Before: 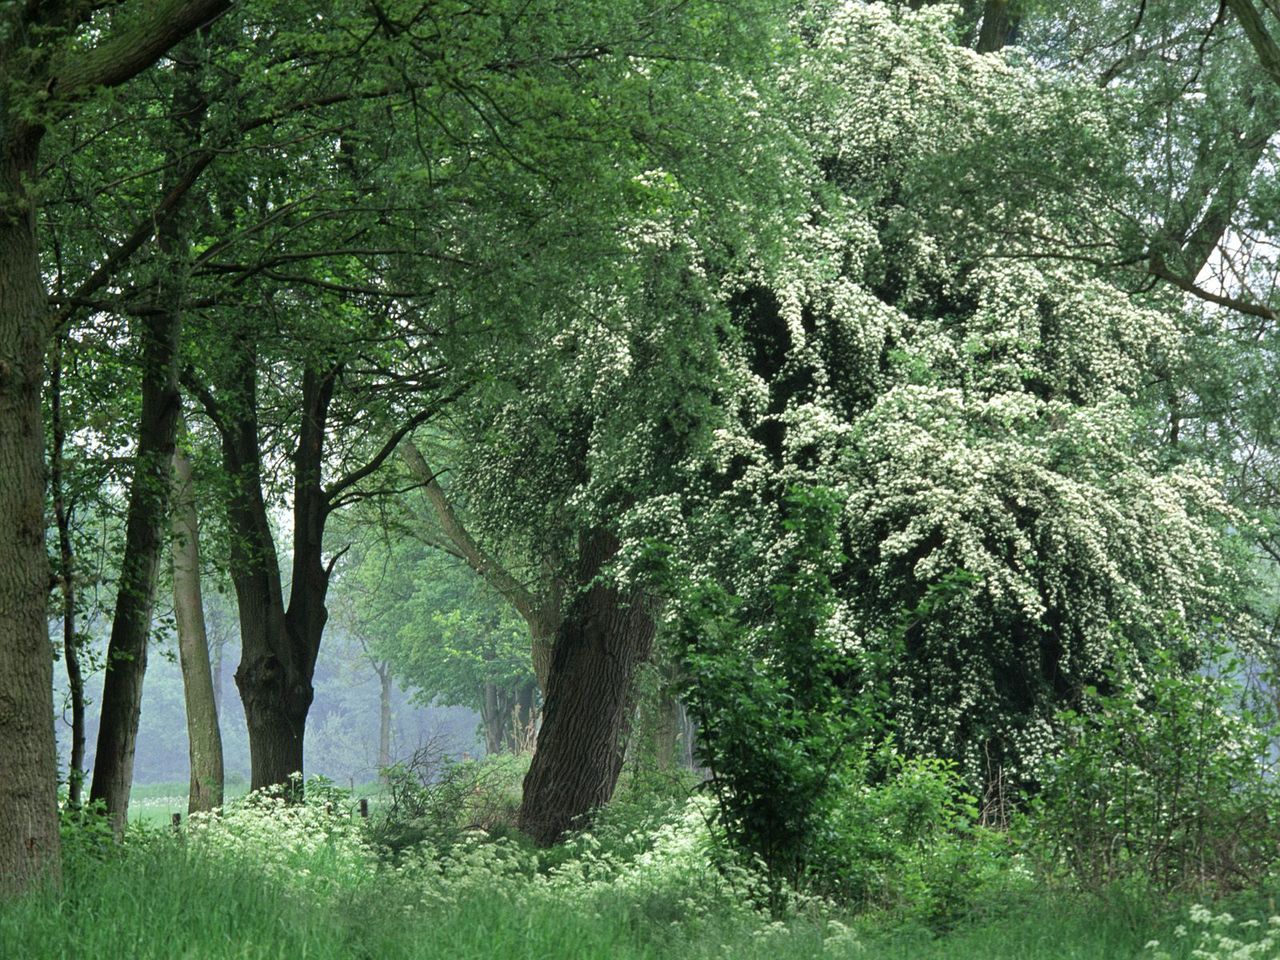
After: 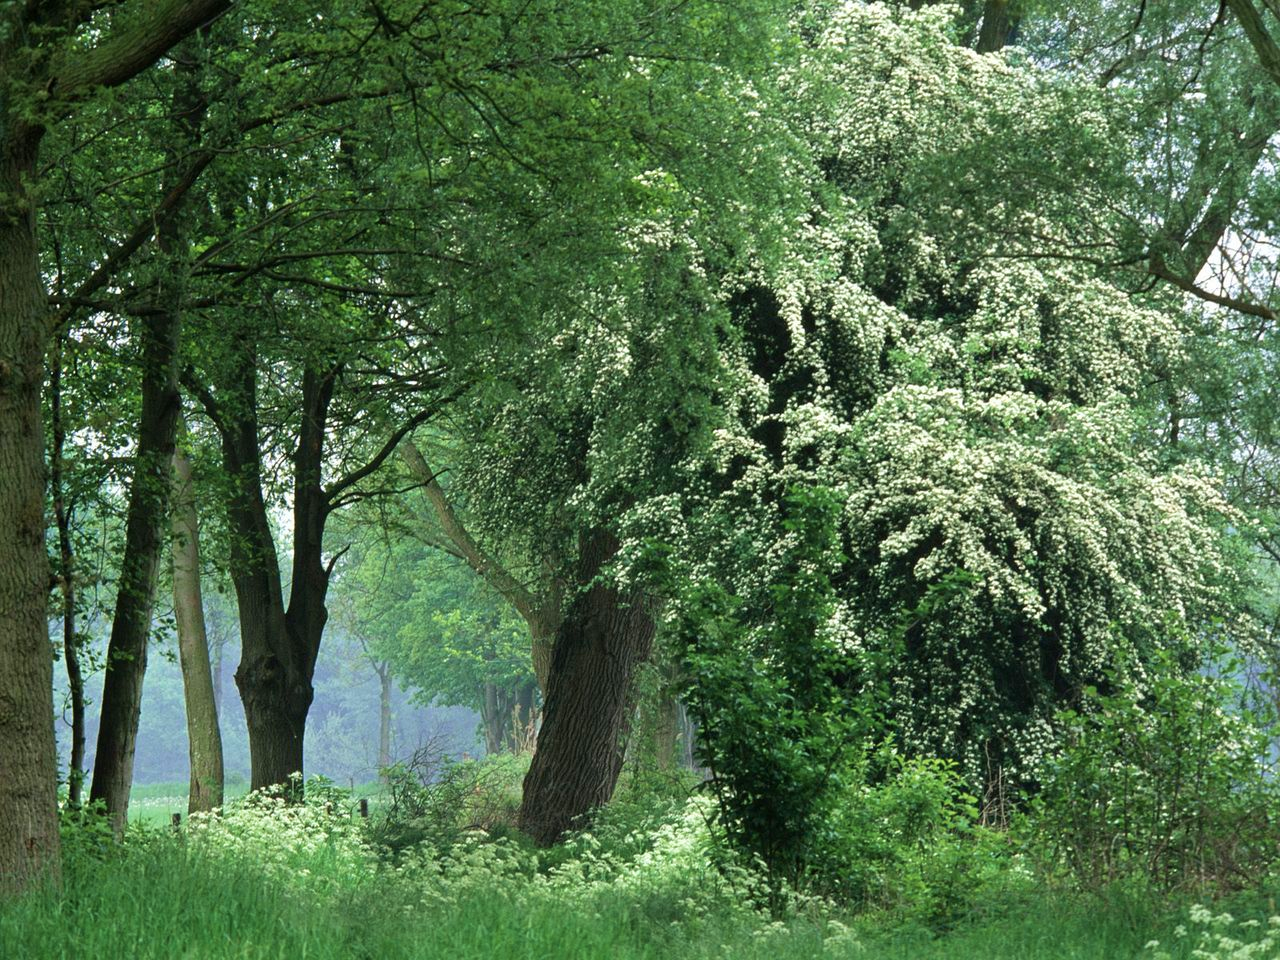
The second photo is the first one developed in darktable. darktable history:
velvia: strength 29.4%
